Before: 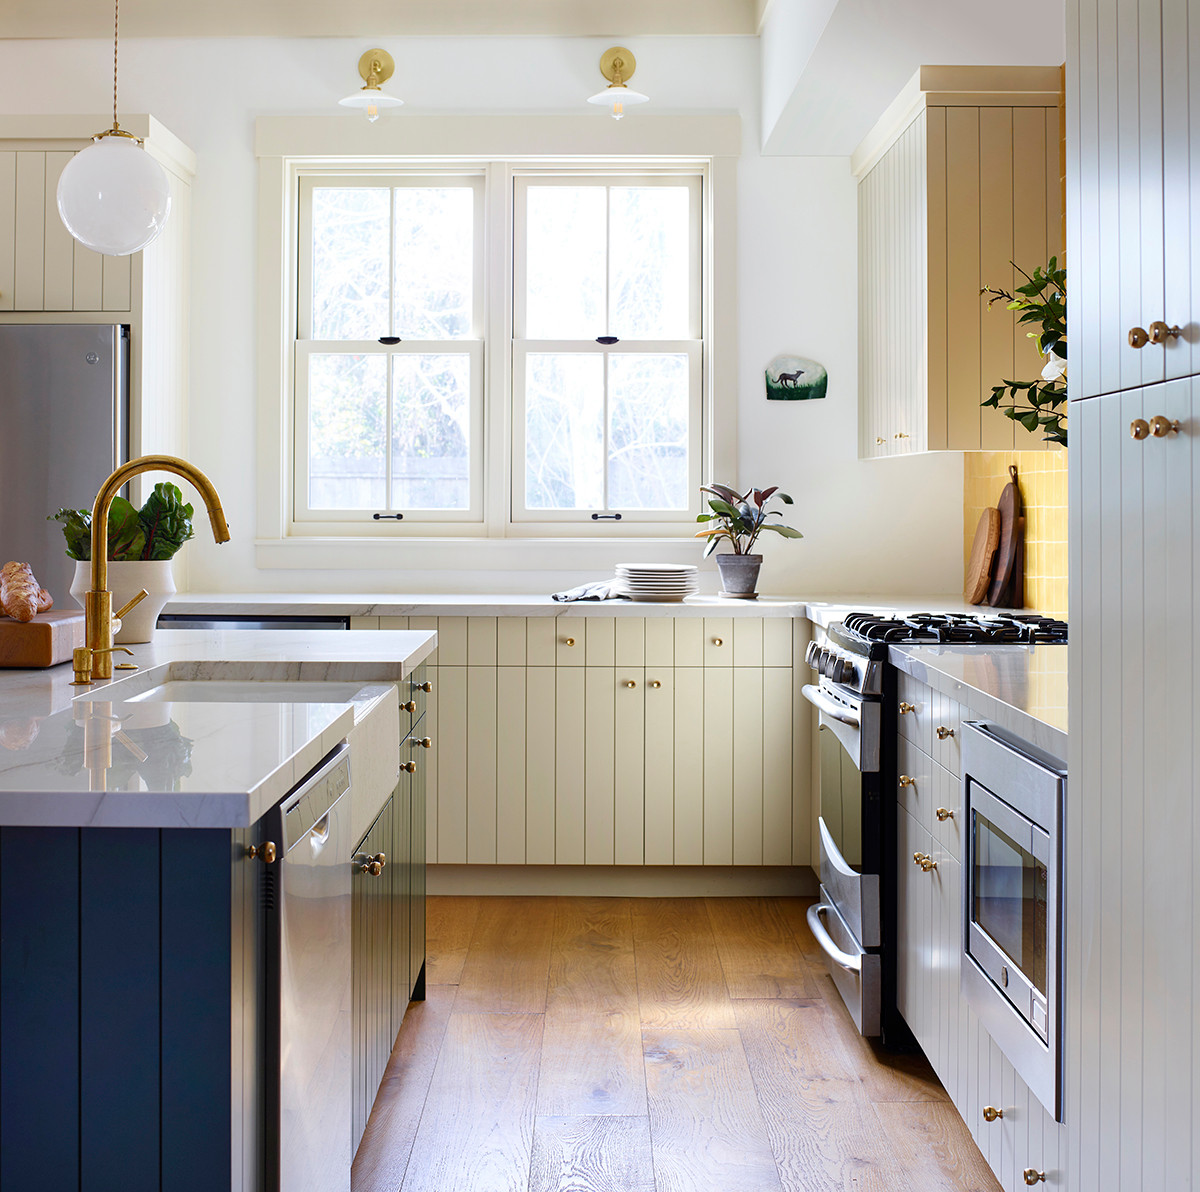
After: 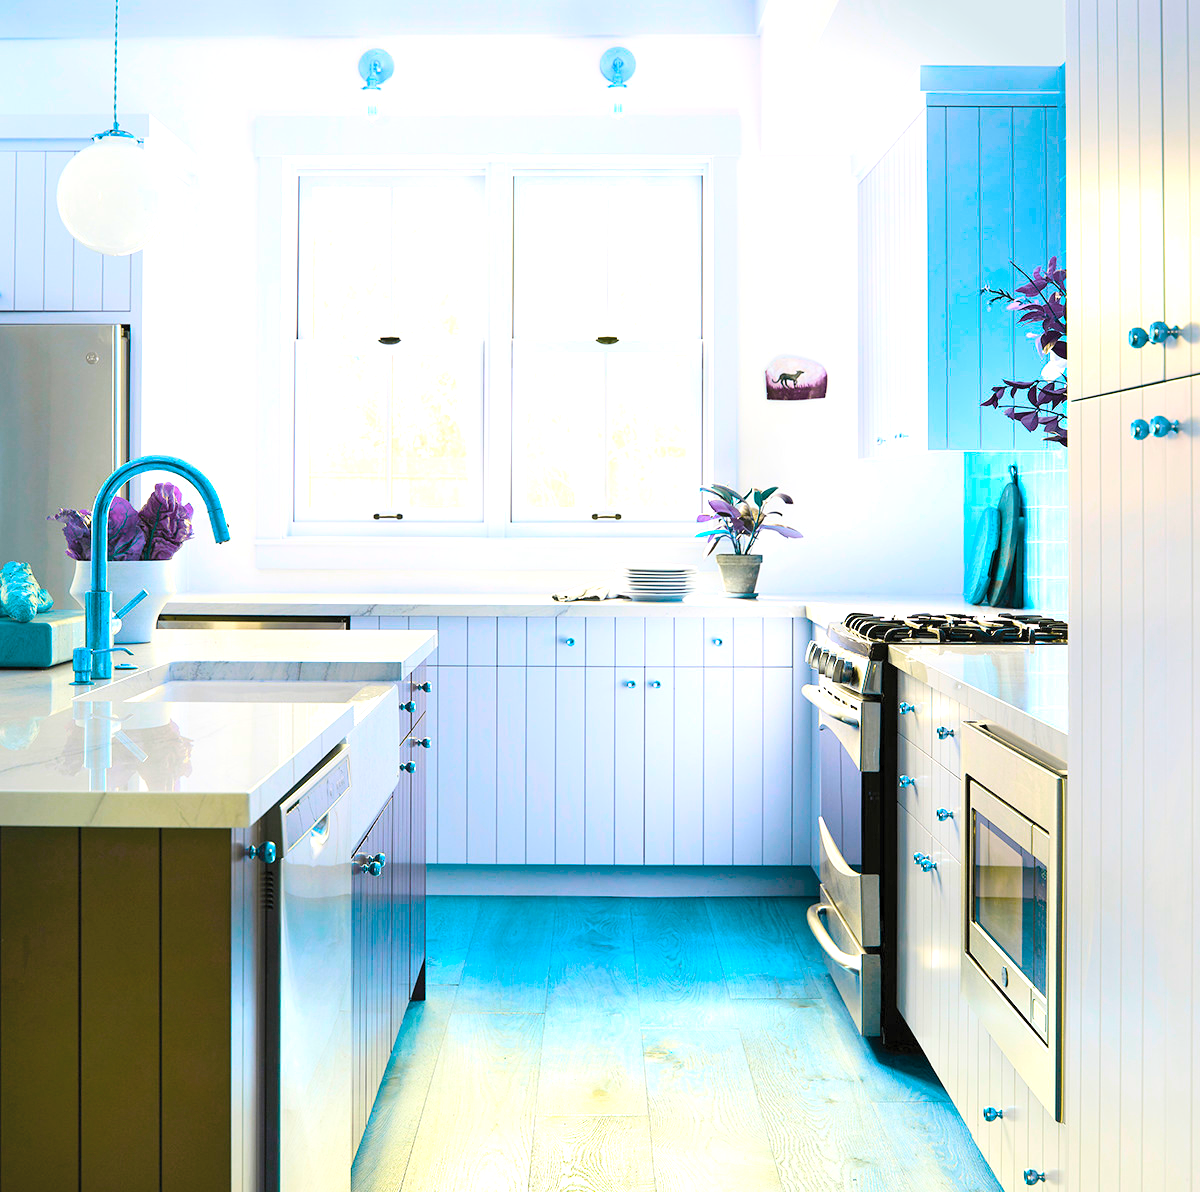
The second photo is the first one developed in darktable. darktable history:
color balance rgb: hue shift 180°, global vibrance 50%, contrast 0.32%
contrast brightness saturation: contrast 0.14, brightness 0.21
exposure: exposure 0.661 EV, compensate highlight preservation false
